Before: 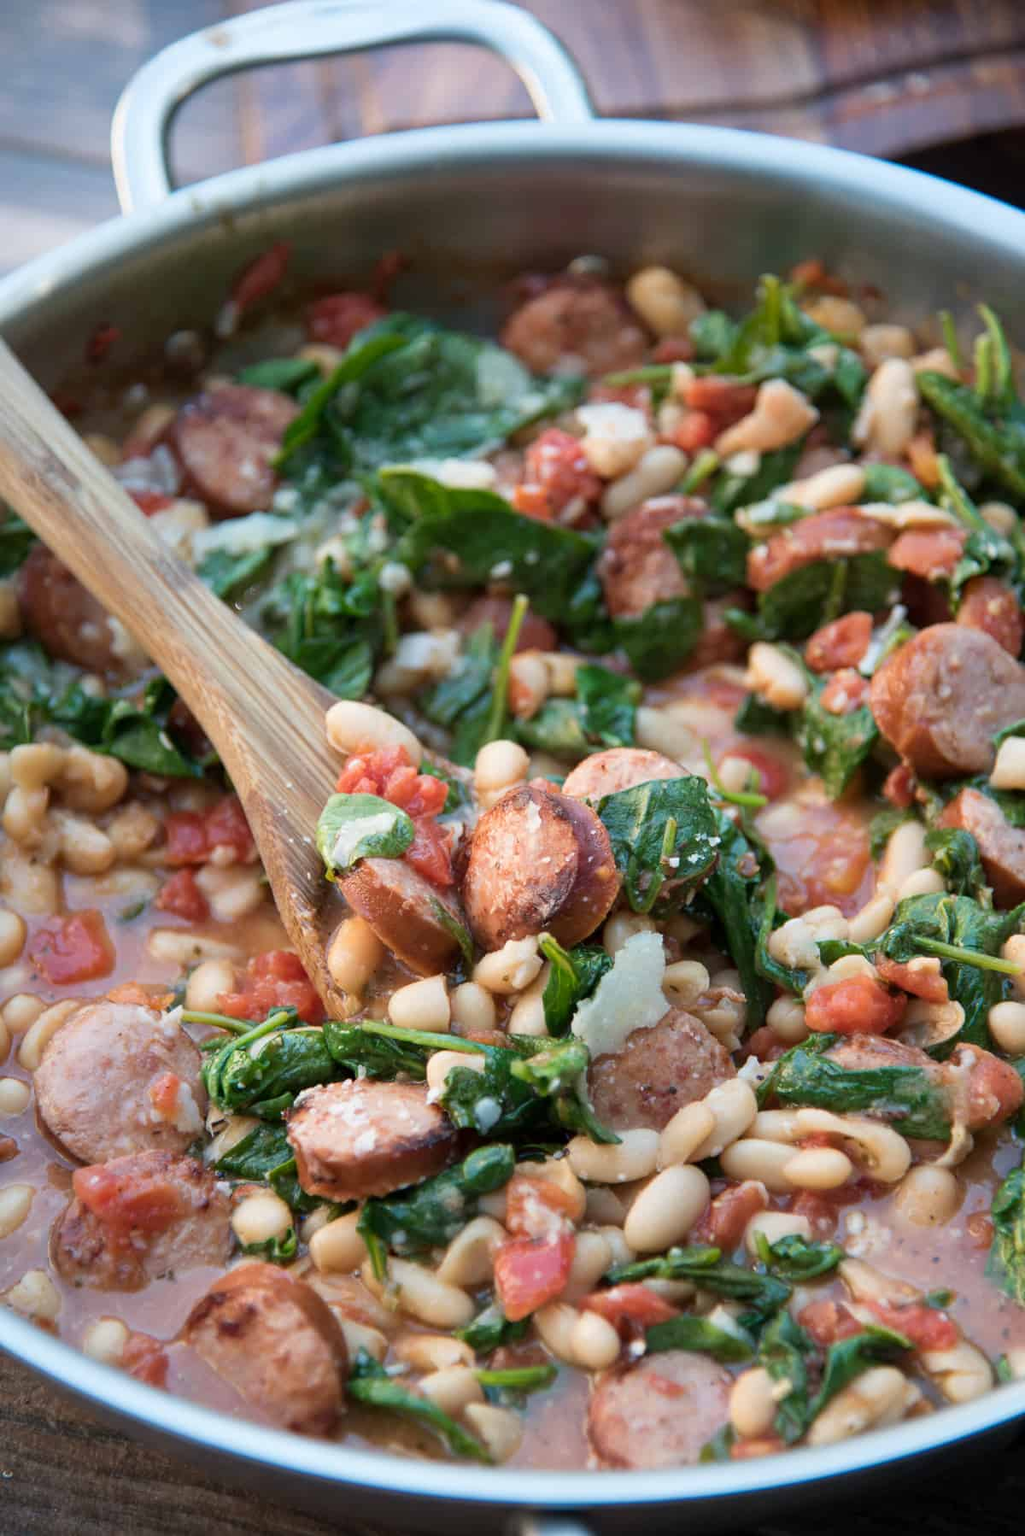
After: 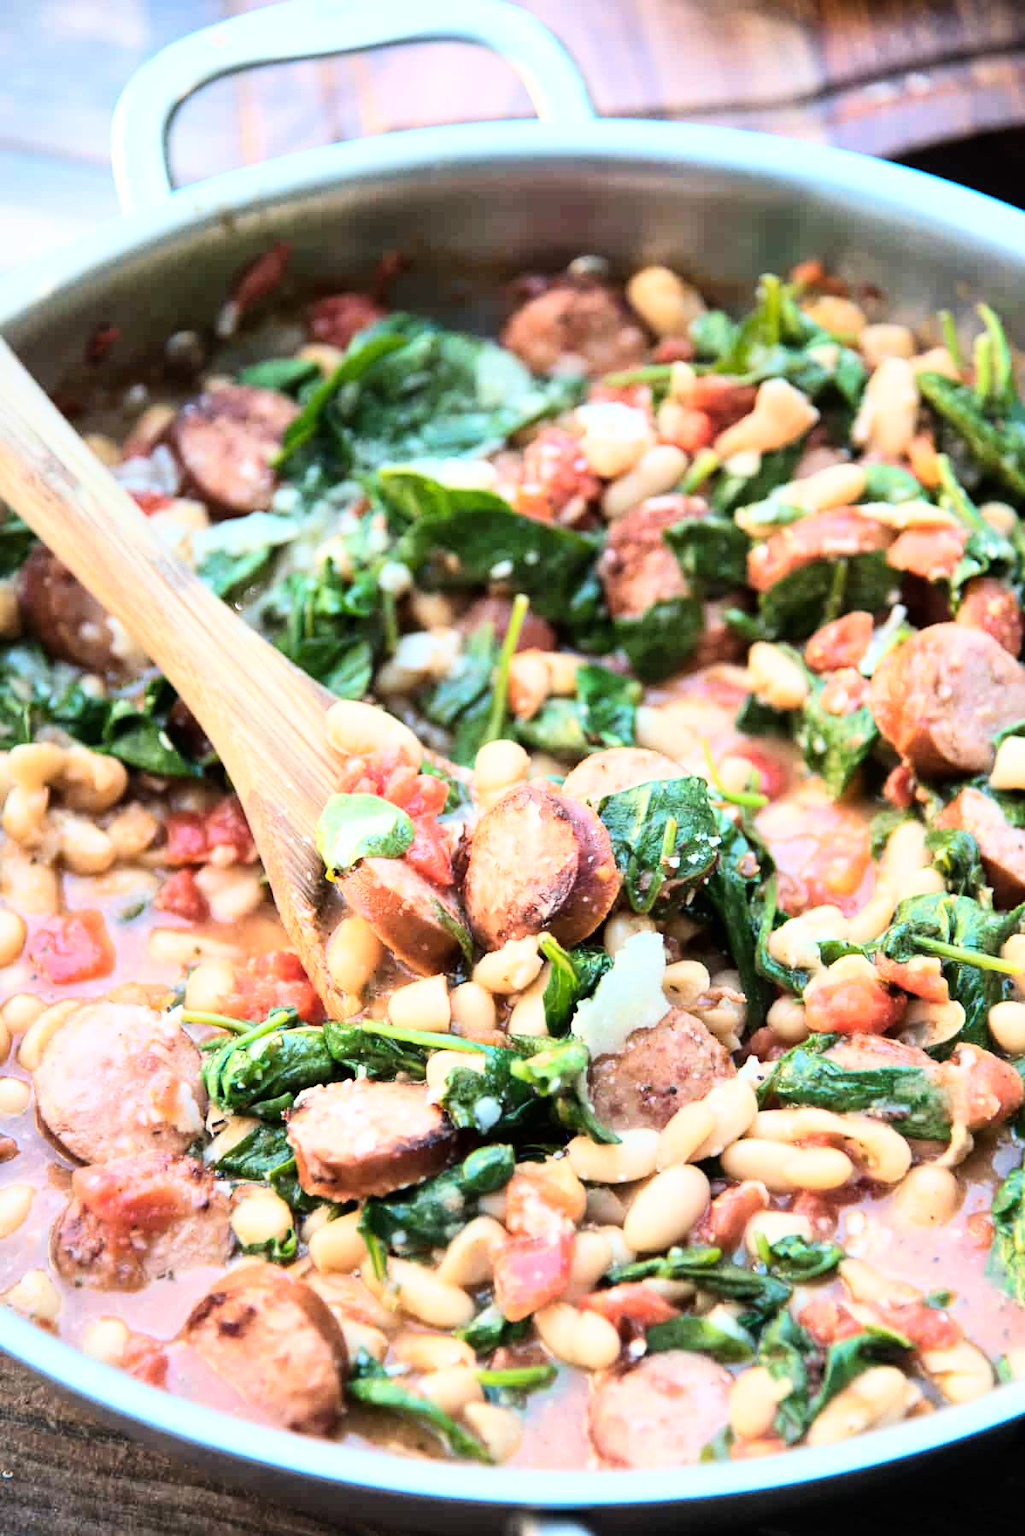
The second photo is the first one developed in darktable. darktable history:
exposure: exposure 0.173 EV, compensate highlight preservation false
base curve: curves: ch0 [(0, 0) (0.007, 0.004) (0.027, 0.03) (0.046, 0.07) (0.207, 0.54) (0.442, 0.872) (0.673, 0.972) (1, 1)]
